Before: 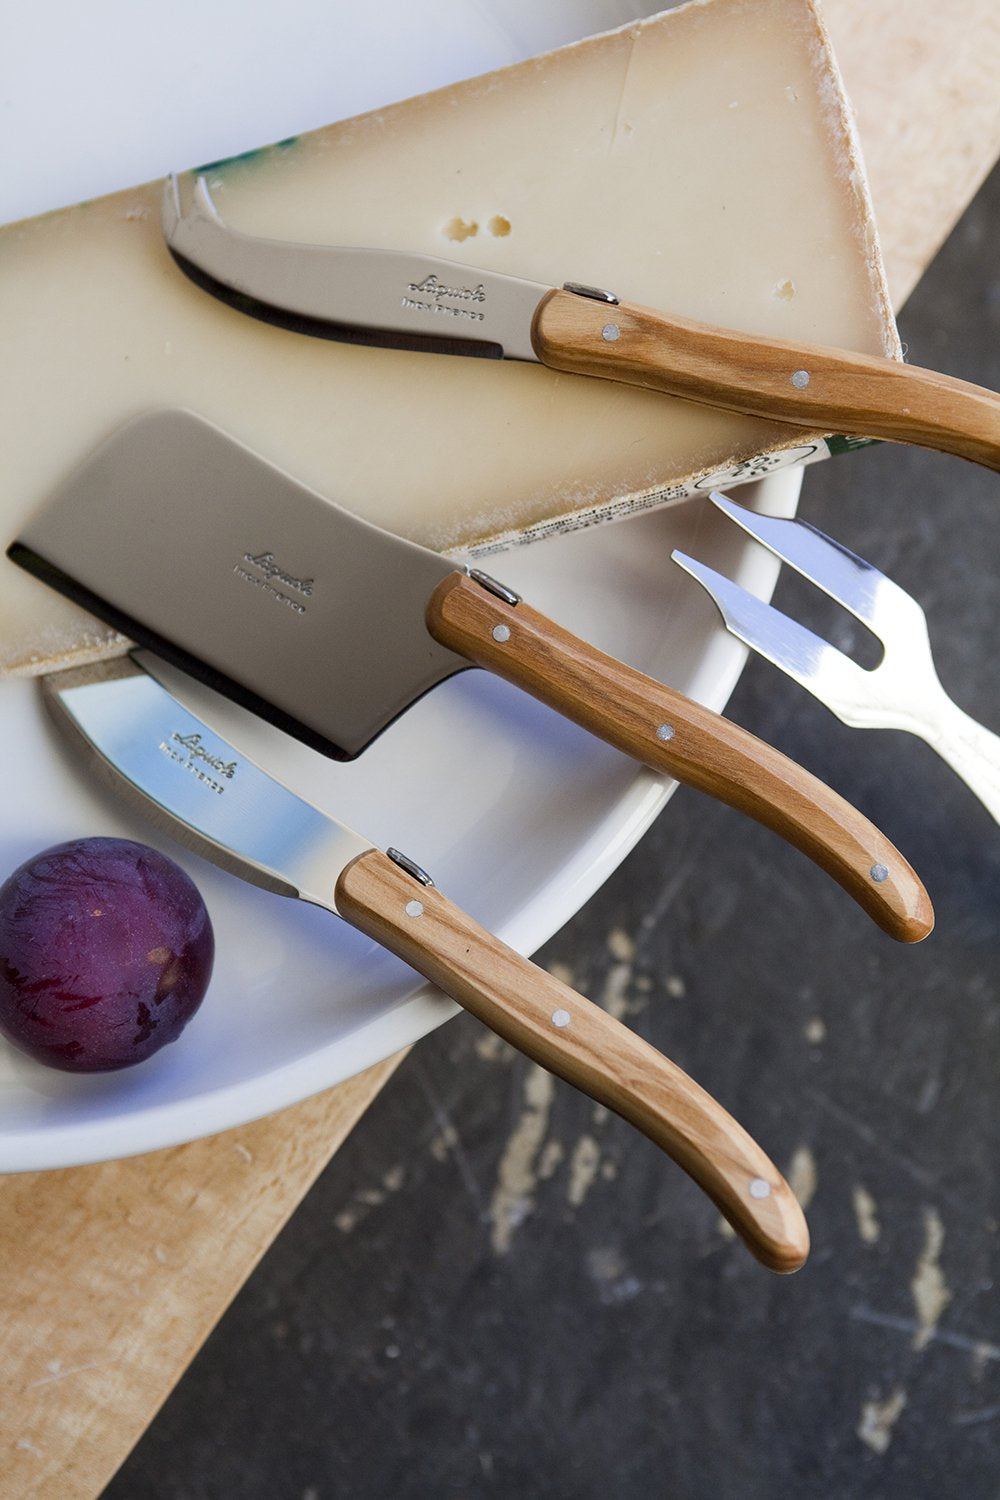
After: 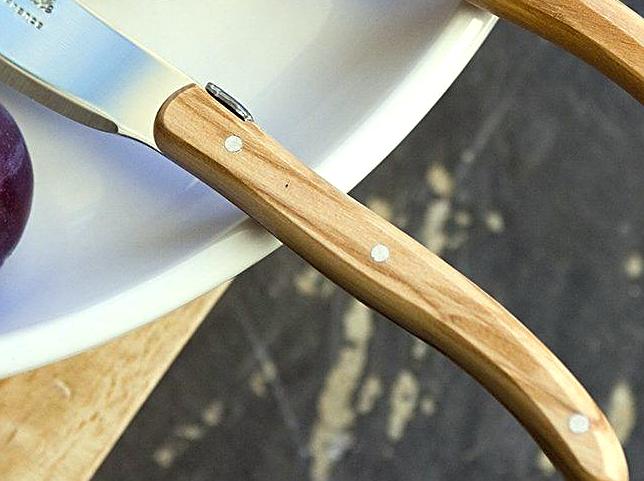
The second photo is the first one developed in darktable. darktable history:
exposure: exposure 0.601 EV, compensate highlight preservation false
crop: left 18.131%, top 51.032%, right 17.387%, bottom 16.835%
sharpen: on, module defaults
color correction: highlights a* -5.89, highlights b* 10.86
